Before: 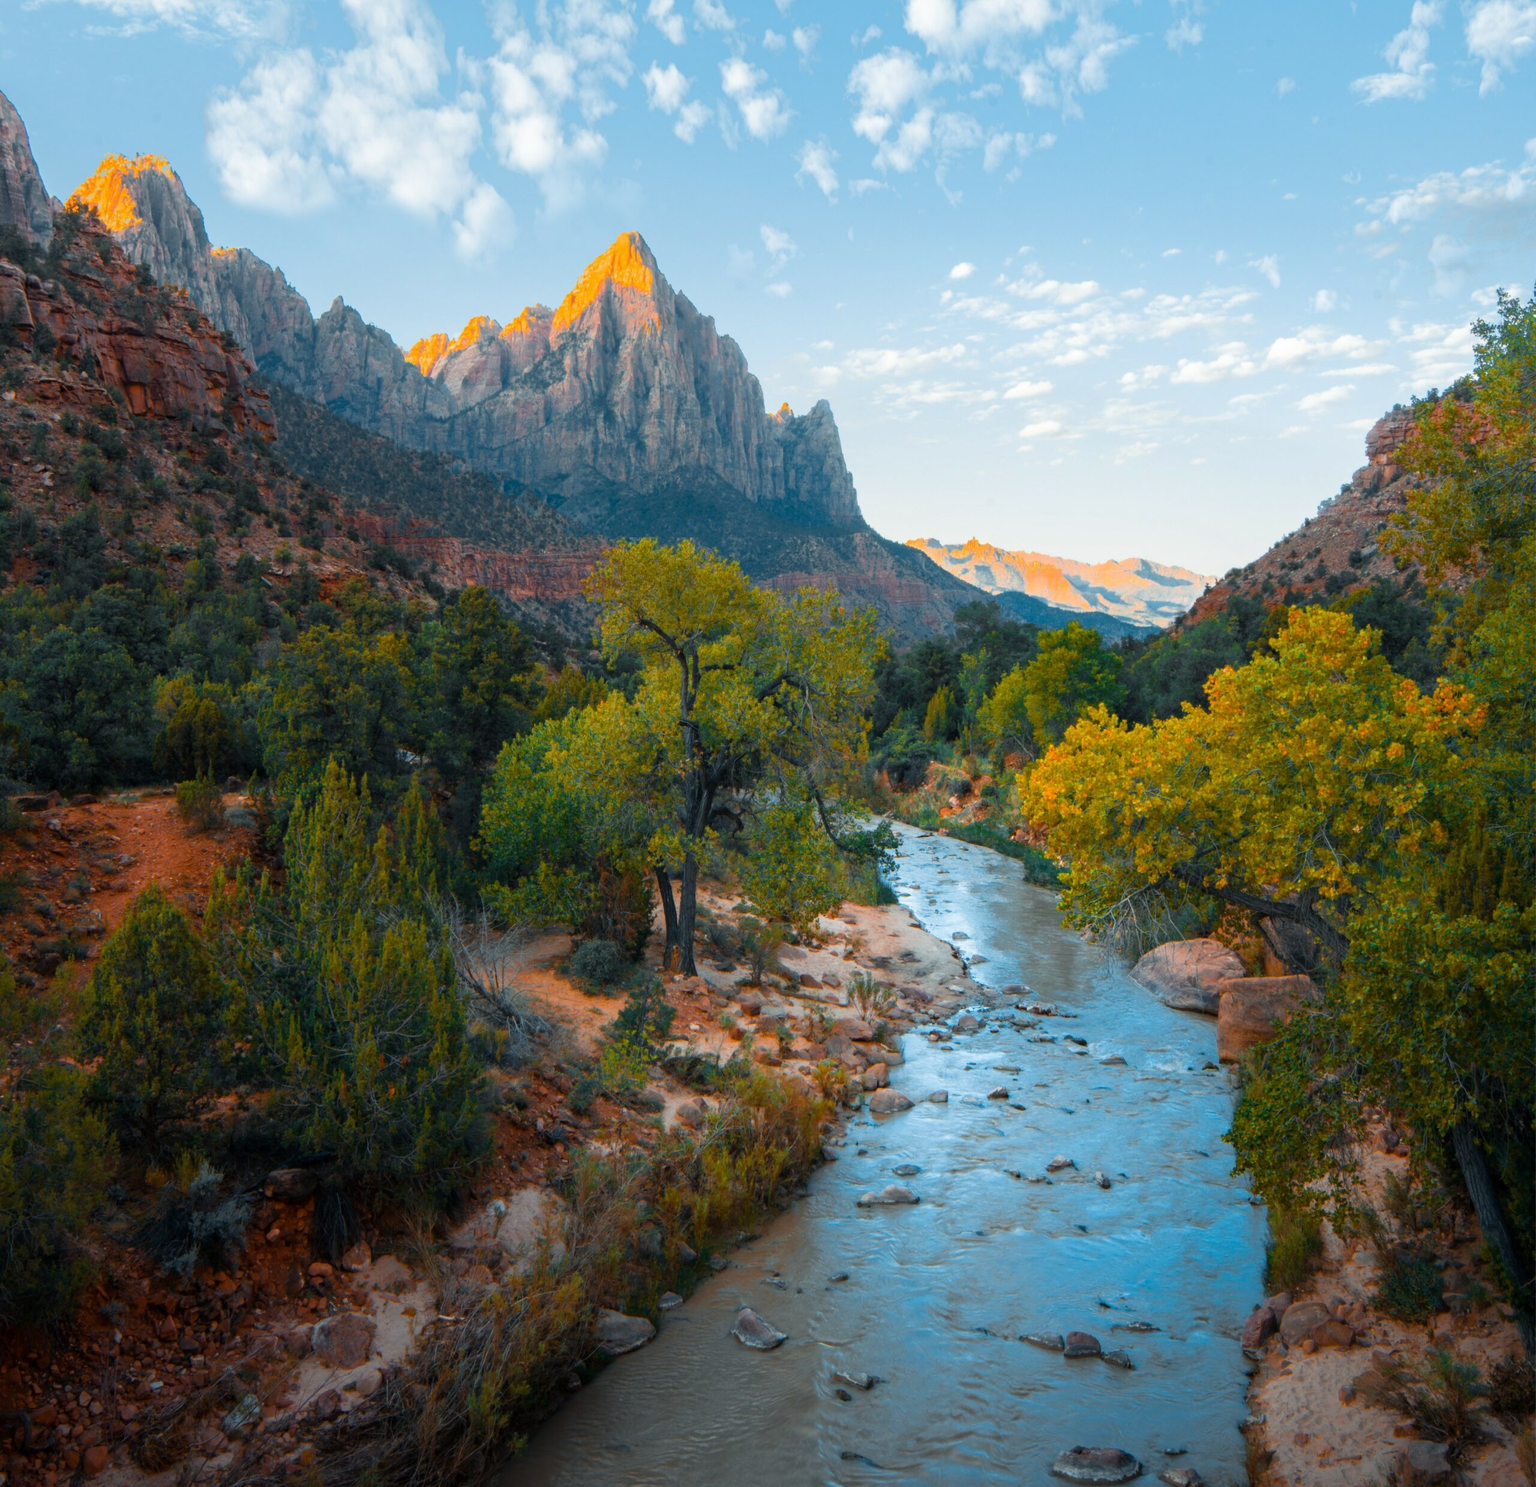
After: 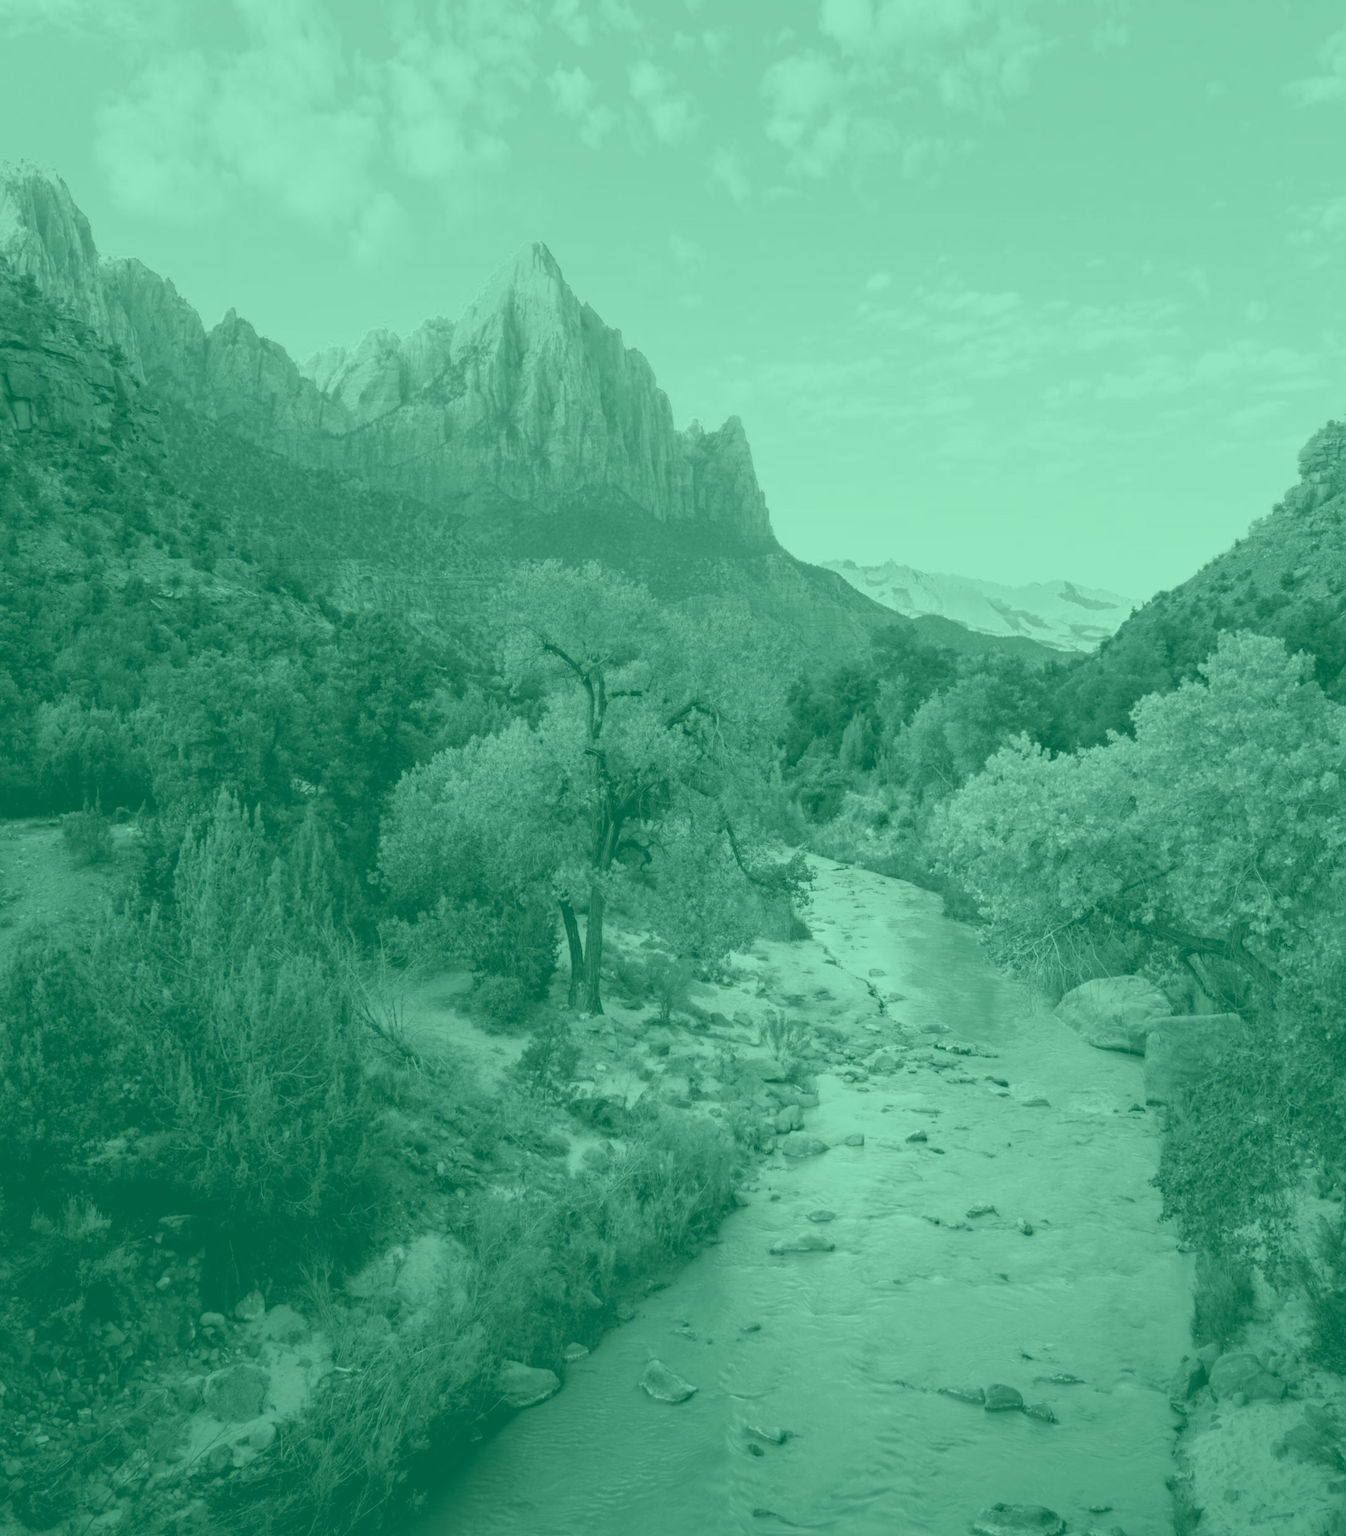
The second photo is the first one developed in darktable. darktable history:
exposure: black level correction 0.001, exposure 0.5 EV, compensate exposure bias true, compensate highlight preservation false
crop: left 7.598%, right 7.873%
colorize: hue 147.6°, saturation 65%, lightness 21.64%
filmic rgb: middle gray luminance 18.42%, black relative exposure -11.45 EV, white relative exposure 2.55 EV, threshold 6 EV, target black luminance 0%, hardness 8.41, latitude 99%, contrast 1.084, shadows ↔ highlights balance 0.505%, add noise in highlights 0, preserve chrominance max RGB, color science v3 (2019), use custom middle-gray values true, iterations of high-quality reconstruction 0, contrast in highlights soft, enable highlight reconstruction true
